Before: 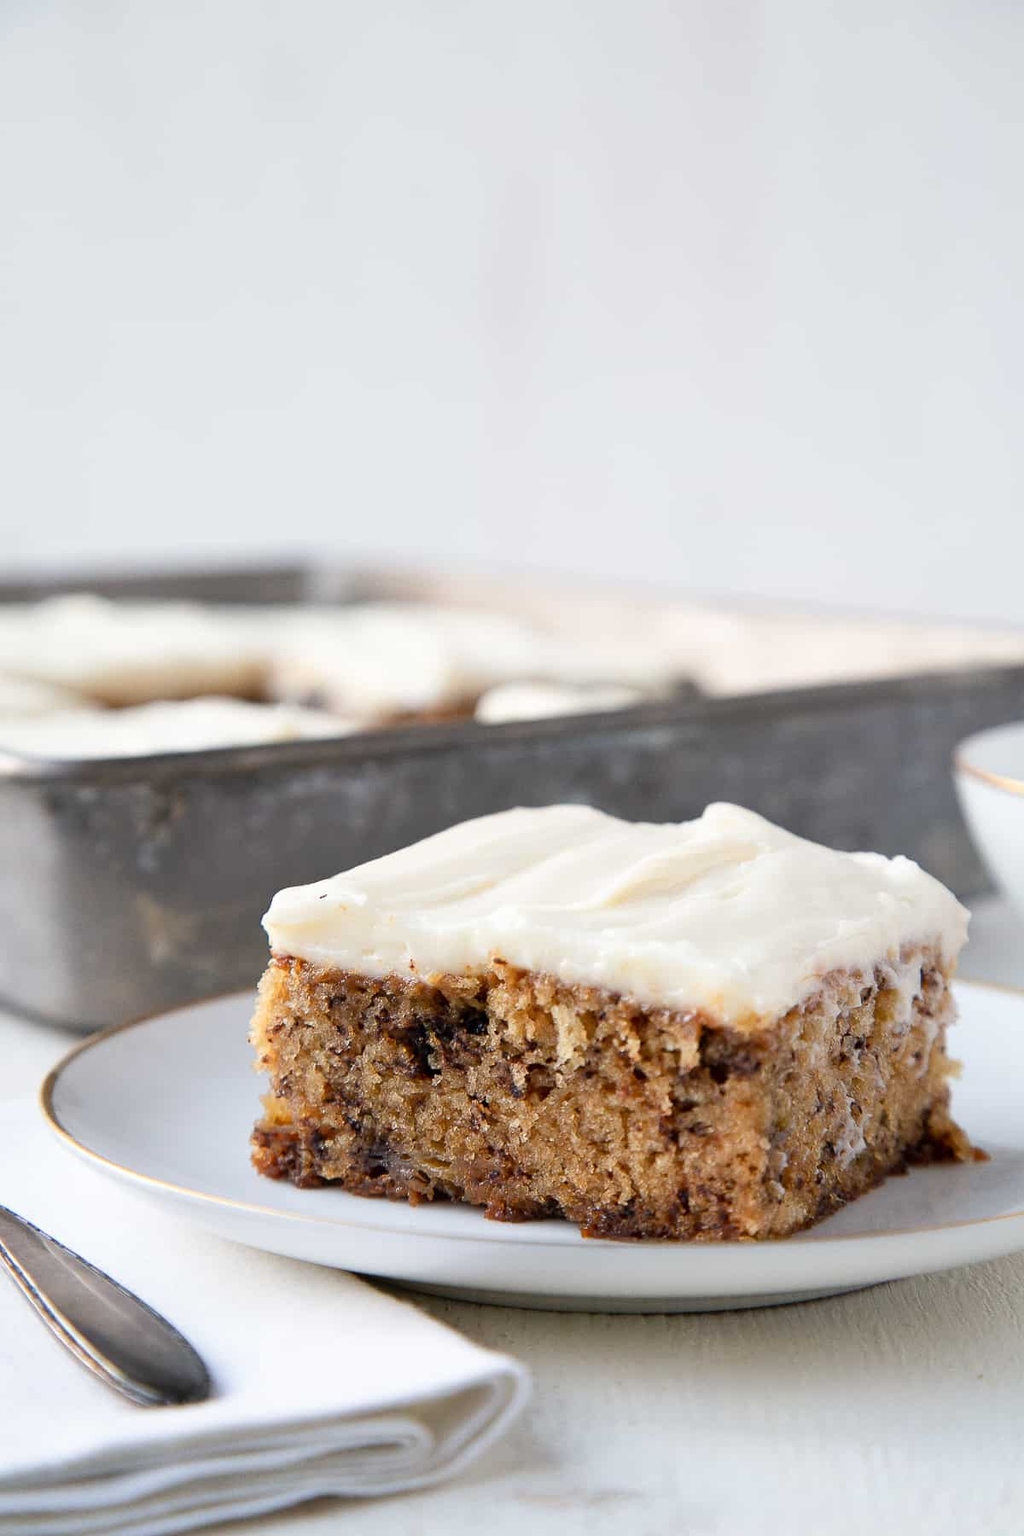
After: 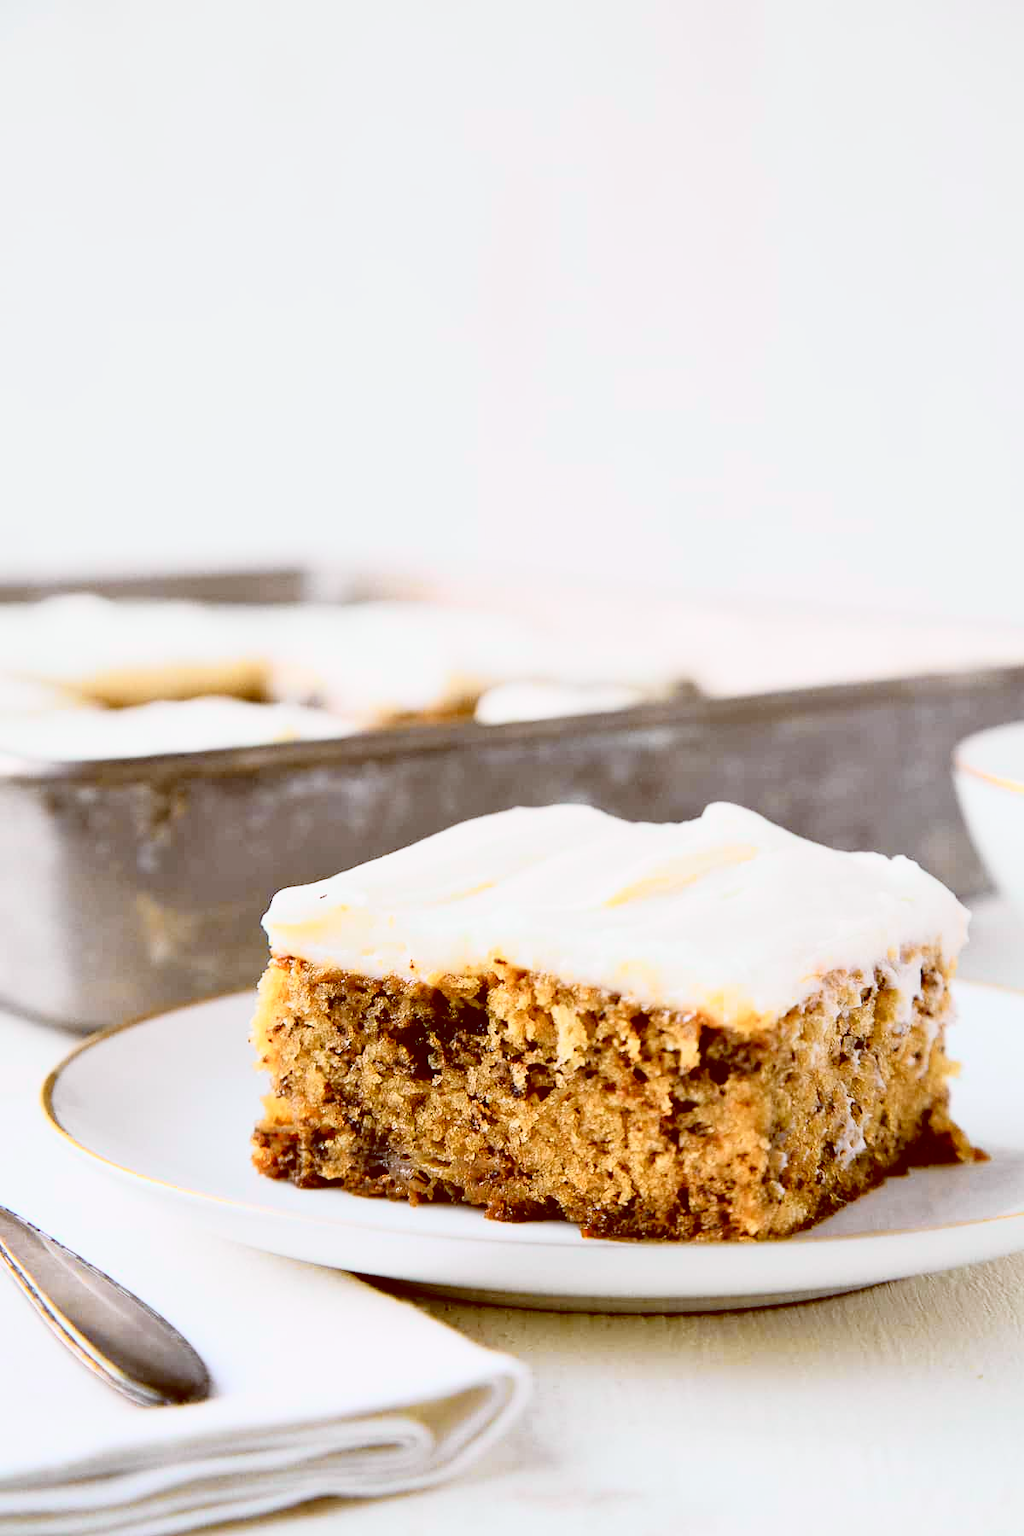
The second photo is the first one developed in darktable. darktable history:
color balance: lift [1, 1.011, 0.999, 0.989], gamma [1.109, 1.045, 1.039, 0.955], gain [0.917, 0.936, 0.952, 1.064], contrast 2.32%, contrast fulcrum 19%, output saturation 101%
tone curve: curves: ch0 [(0, 0.022) (0.177, 0.086) (0.392, 0.438) (0.704, 0.844) (0.858, 0.938) (1, 0.981)]; ch1 [(0, 0) (0.402, 0.36) (0.476, 0.456) (0.498, 0.497) (0.518, 0.521) (0.58, 0.598) (0.619, 0.65) (0.692, 0.737) (1, 1)]; ch2 [(0, 0) (0.415, 0.438) (0.483, 0.499) (0.503, 0.503) (0.526, 0.532) (0.563, 0.604) (0.626, 0.697) (0.699, 0.753) (0.997, 0.858)], color space Lab, independent channels
